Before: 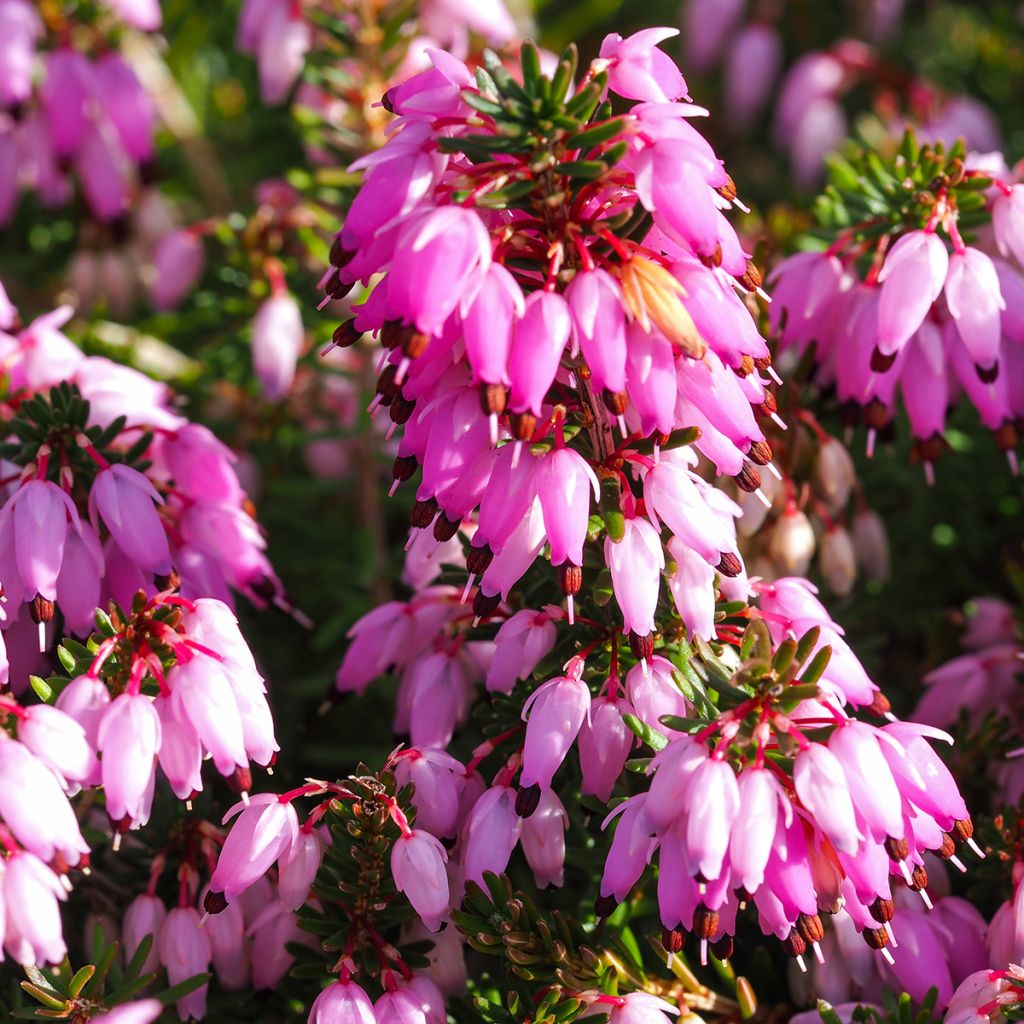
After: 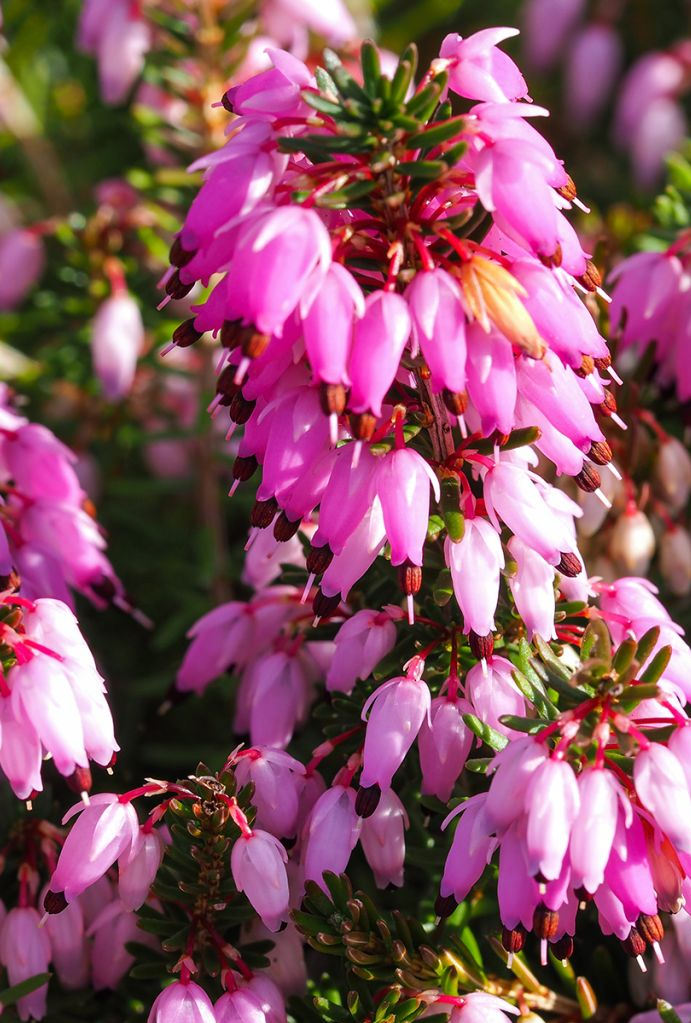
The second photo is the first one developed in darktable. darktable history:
crop and rotate: left 15.706%, right 16.748%
